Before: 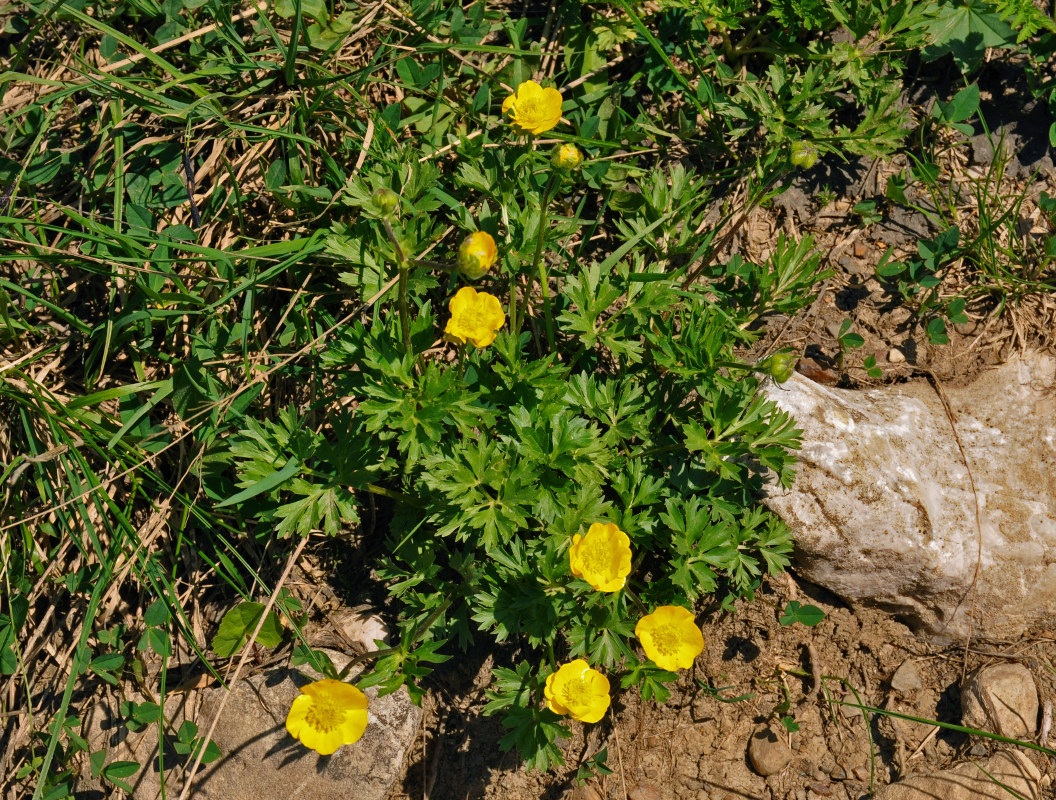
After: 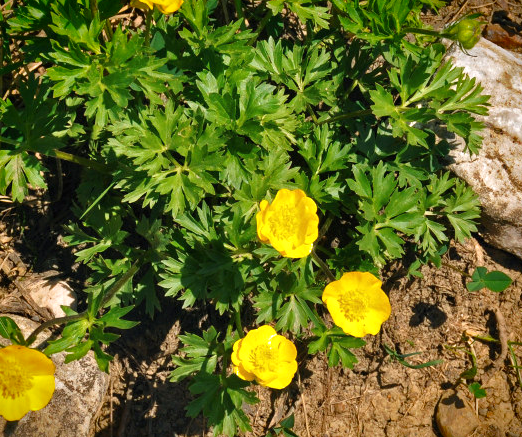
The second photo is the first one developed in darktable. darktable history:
exposure: black level correction 0, exposure 0.5 EV, compensate highlight preservation false
vignetting: fall-off start 88.53%, fall-off radius 44.2%, saturation 0.376, width/height ratio 1.161
tone equalizer: on, module defaults
crop: left 29.672%, top 41.786%, right 20.851%, bottom 3.487%
